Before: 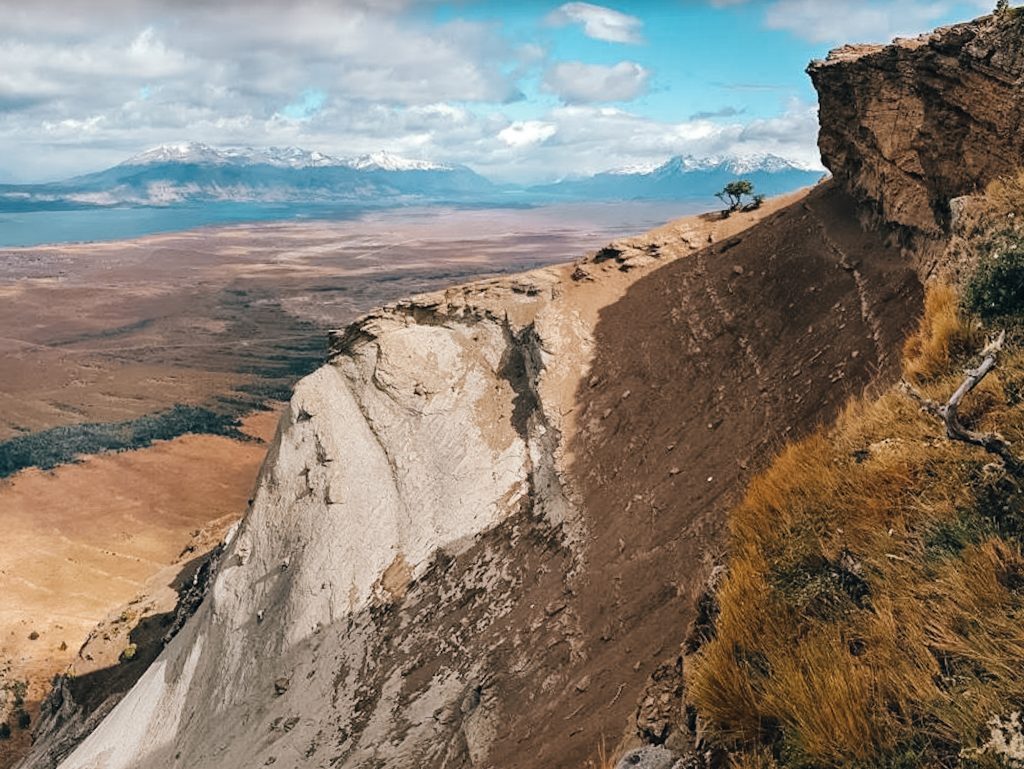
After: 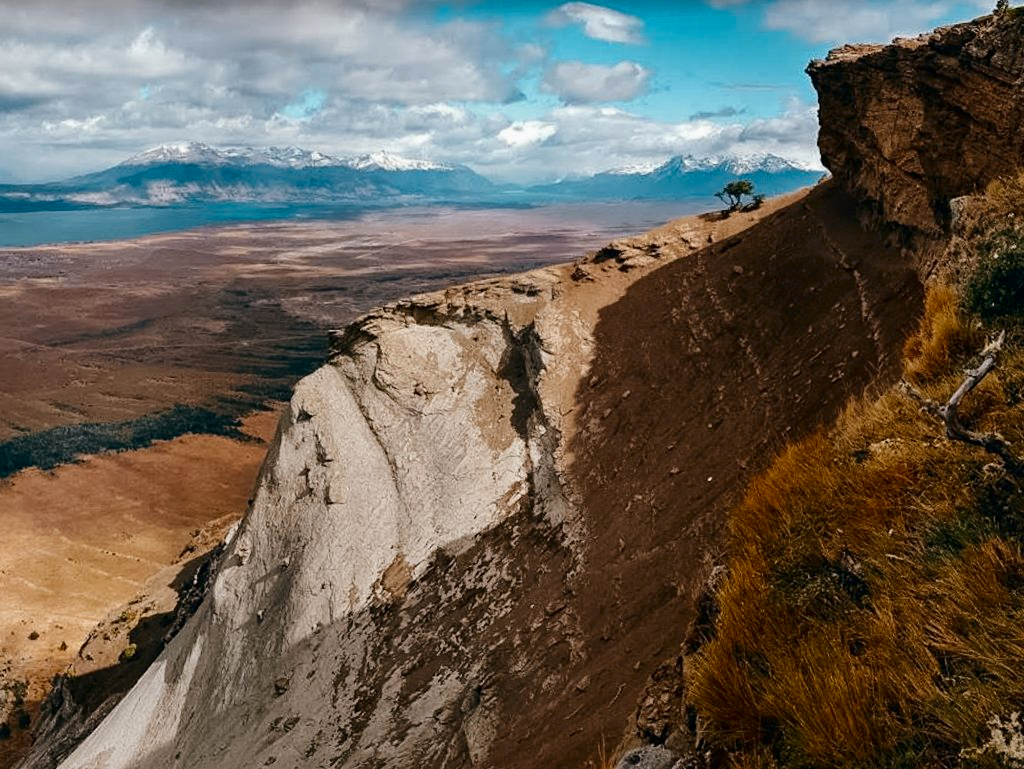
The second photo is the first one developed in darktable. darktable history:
exposure: exposure -0.048 EV, compensate highlight preservation false
contrast brightness saturation: contrast 0.1, brightness -0.26, saturation 0.14
